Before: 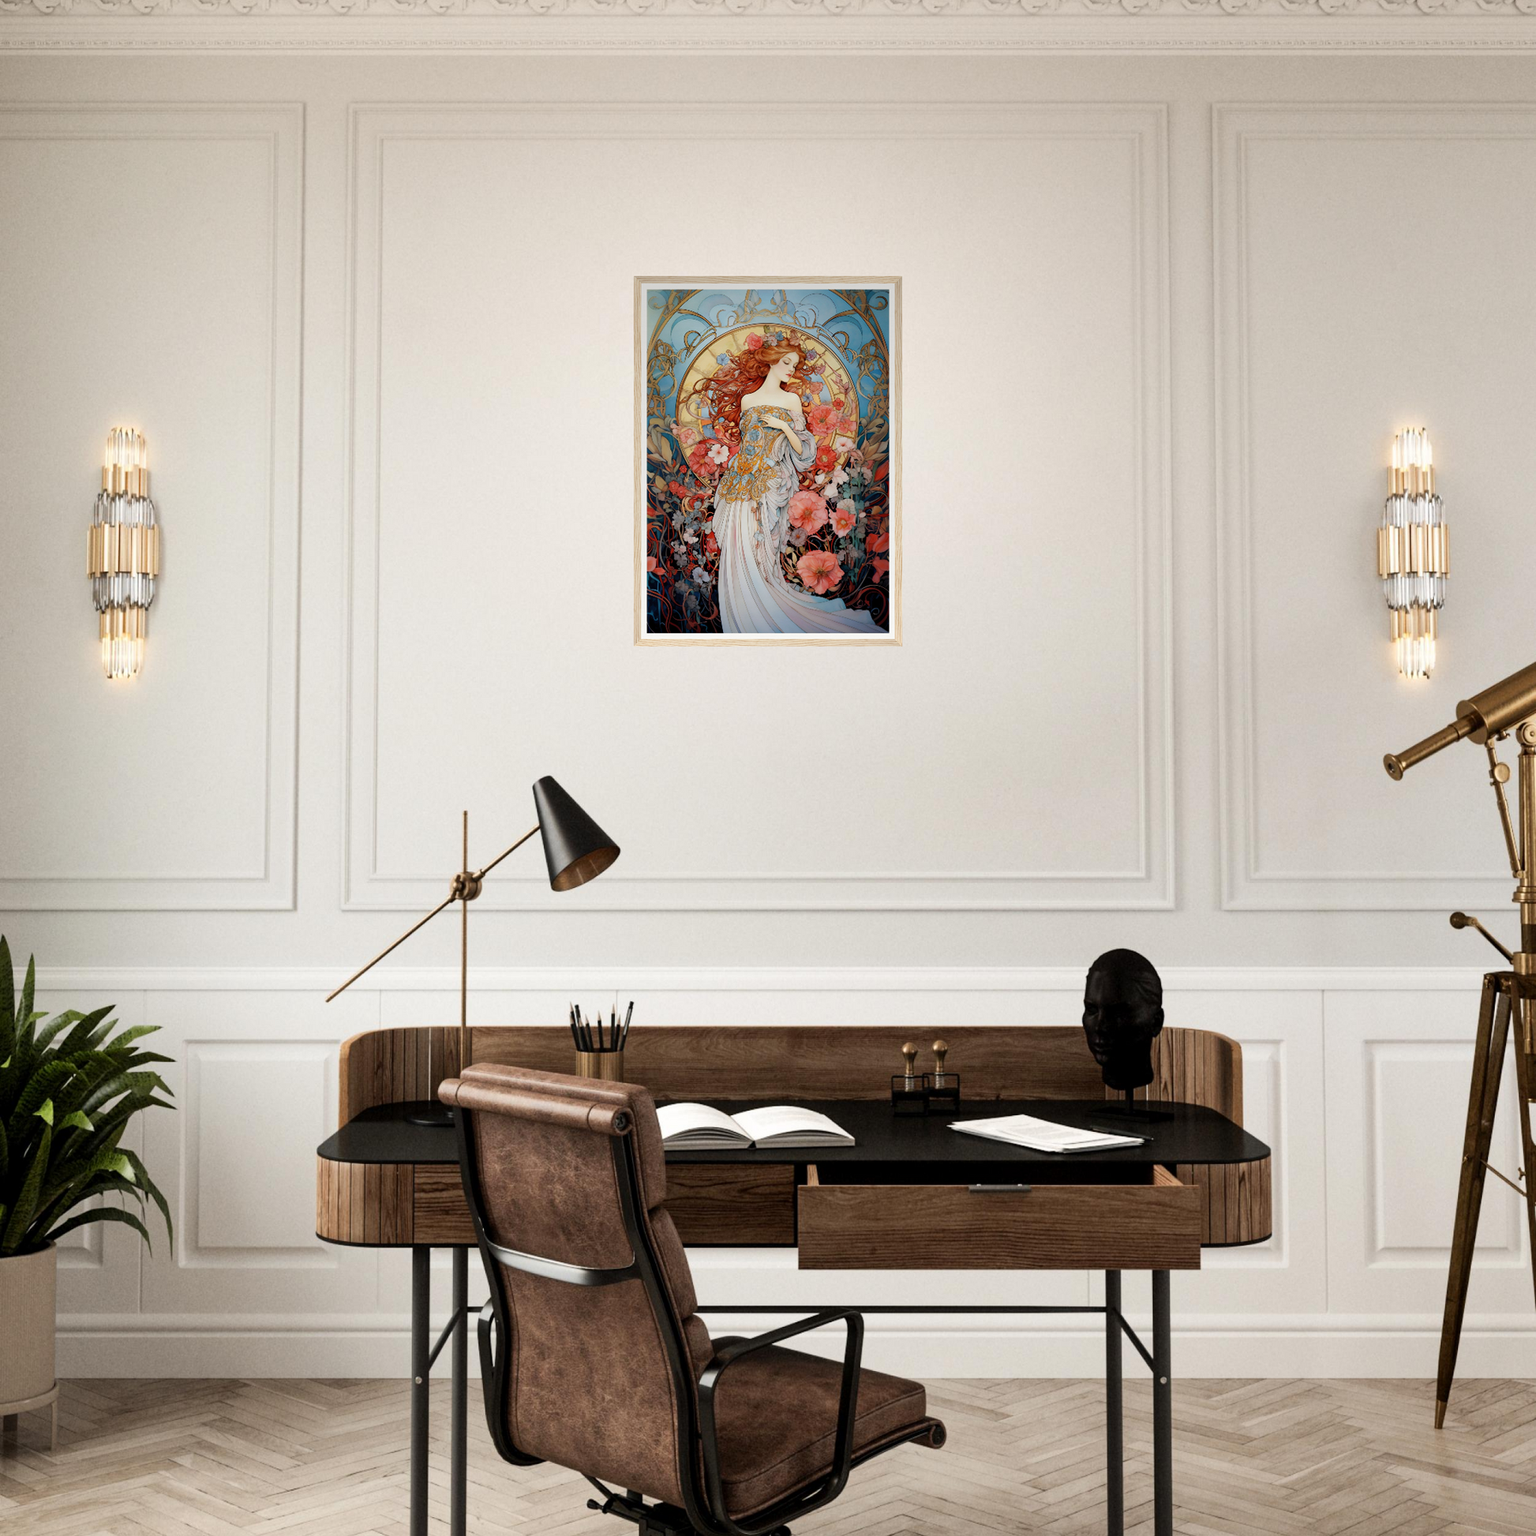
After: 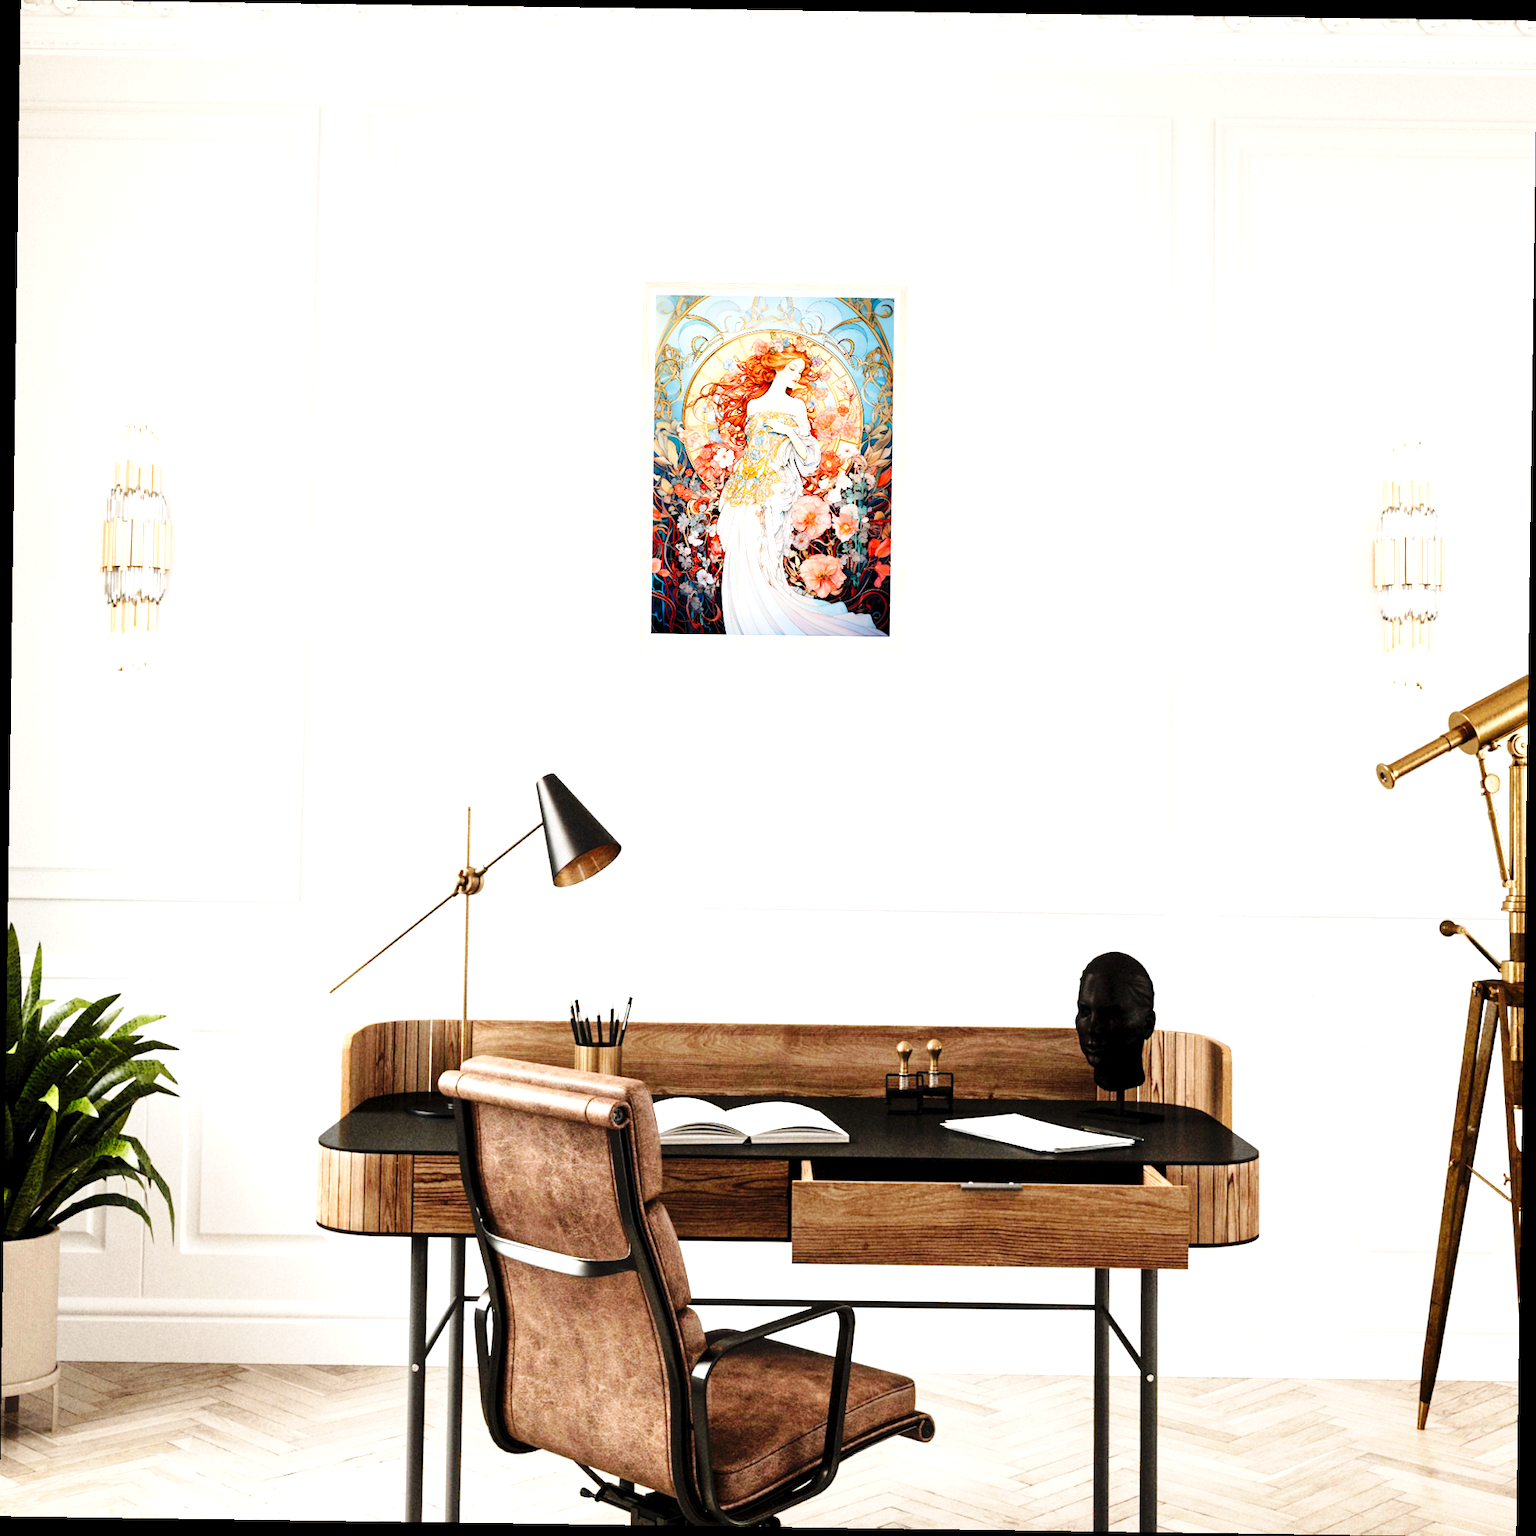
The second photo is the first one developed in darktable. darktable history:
rotate and perspective: rotation 0.8°, automatic cropping off
exposure: exposure 1.223 EV, compensate highlight preservation false
base curve: curves: ch0 [(0, 0) (0.036, 0.025) (0.121, 0.166) (0.206, 0.329) (0.605, 0.79) (1, 1)], preserve colors none
